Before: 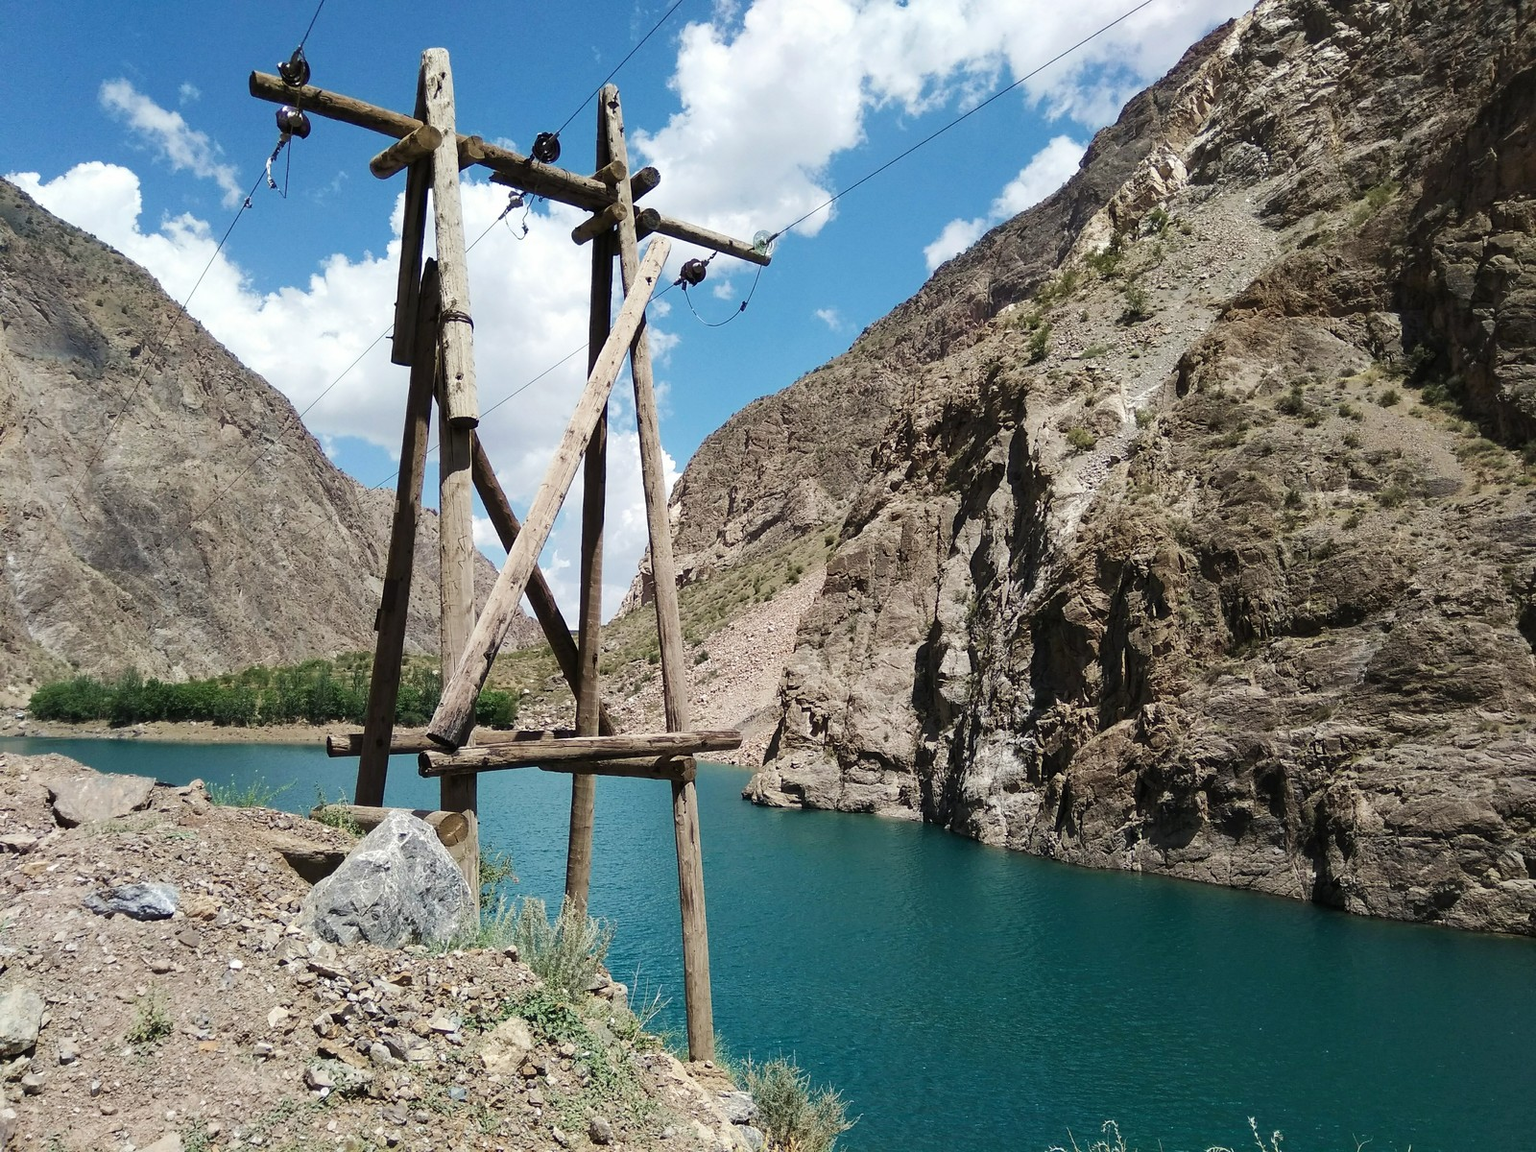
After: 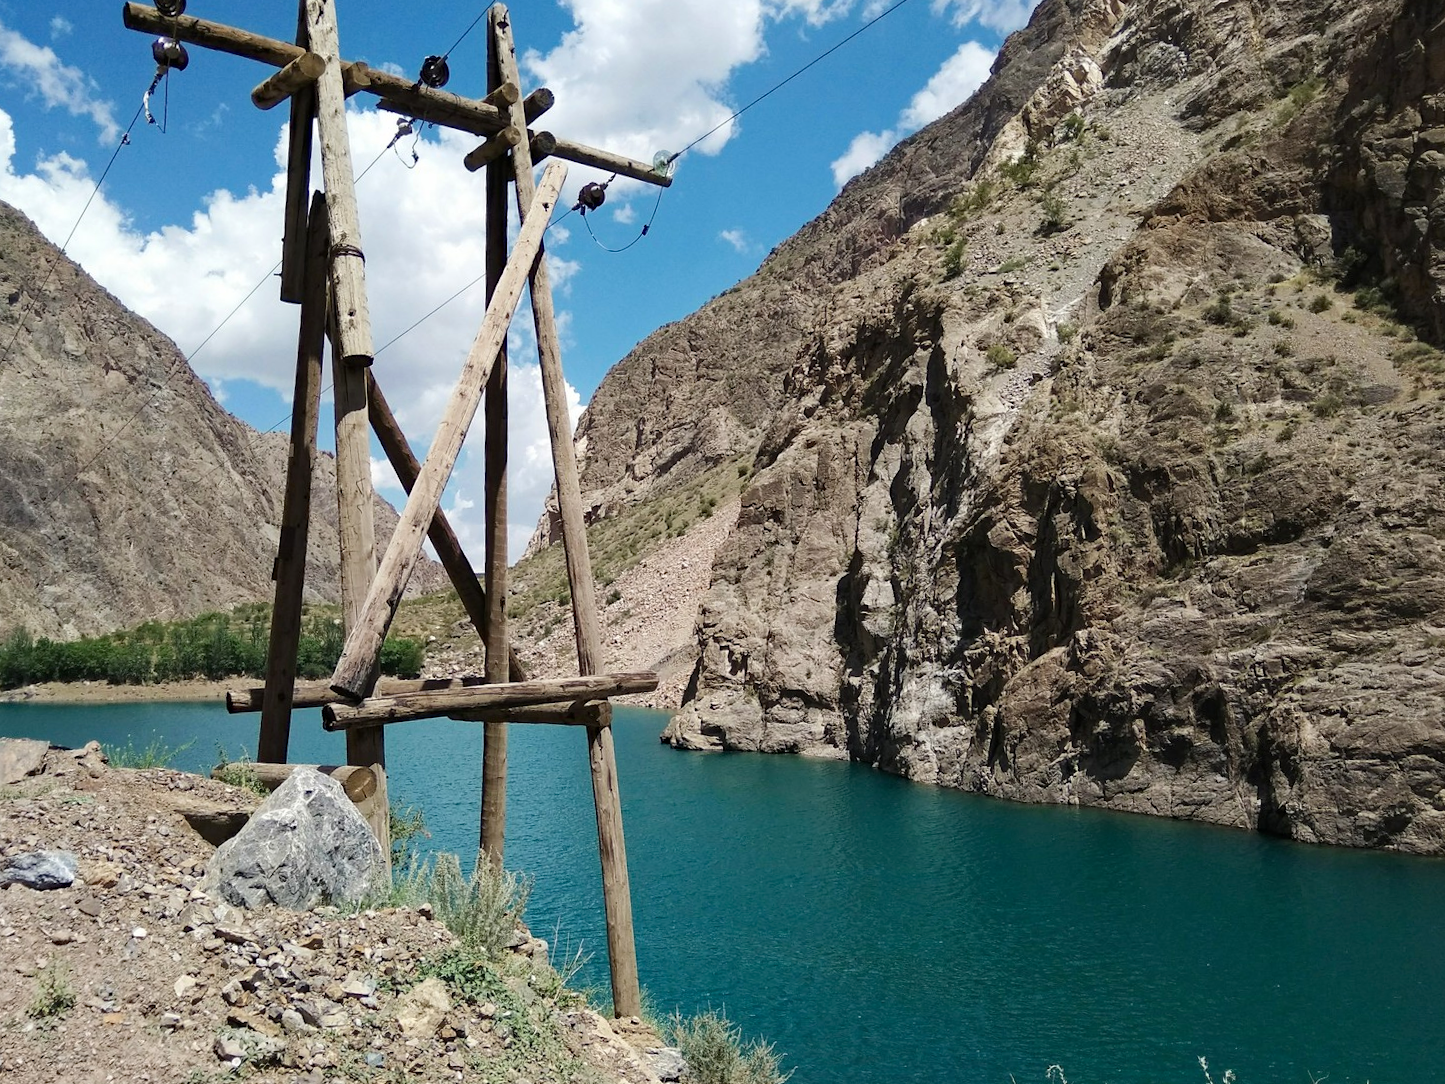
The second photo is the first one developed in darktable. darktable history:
haze removal: compatibility mode true, adaptive false
crop and rotate: angle 1.88°, left 5.724%, top 5.72%
